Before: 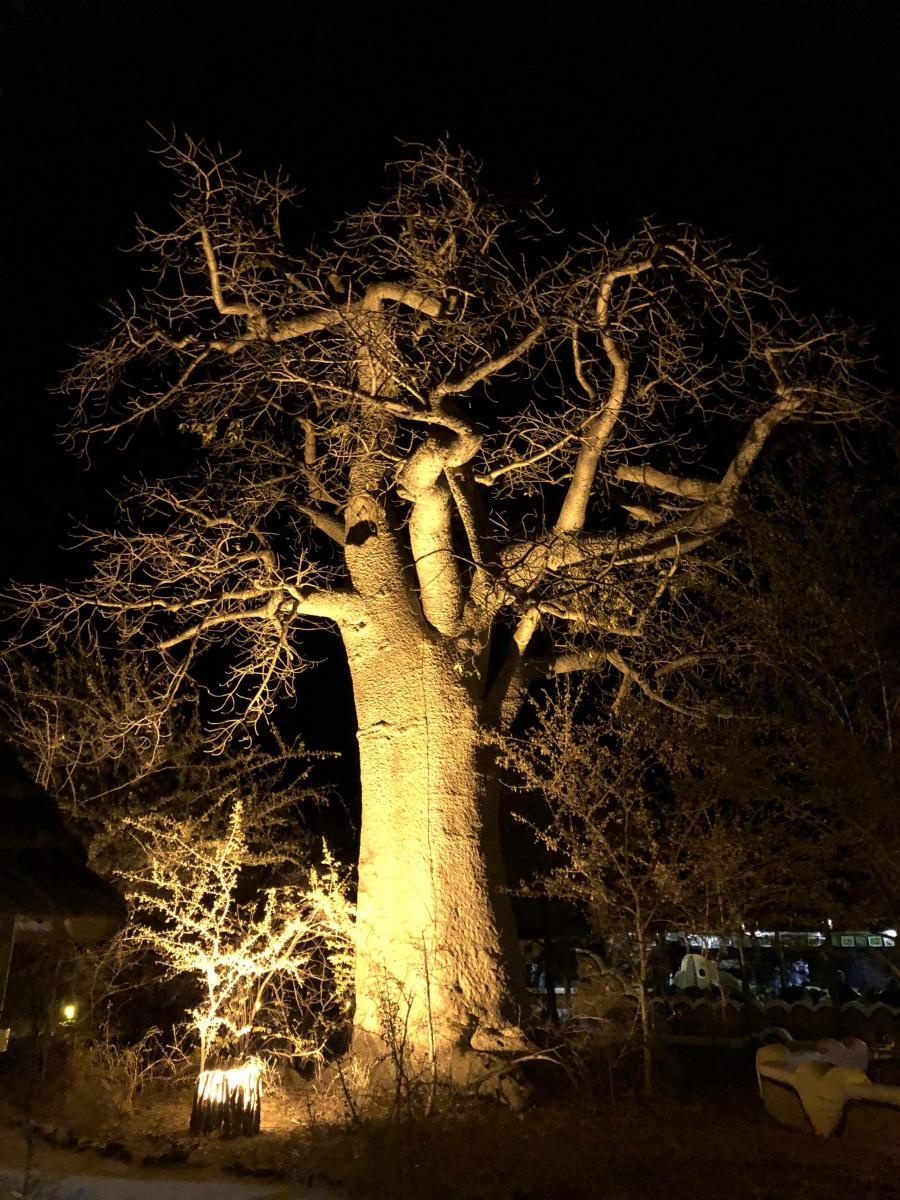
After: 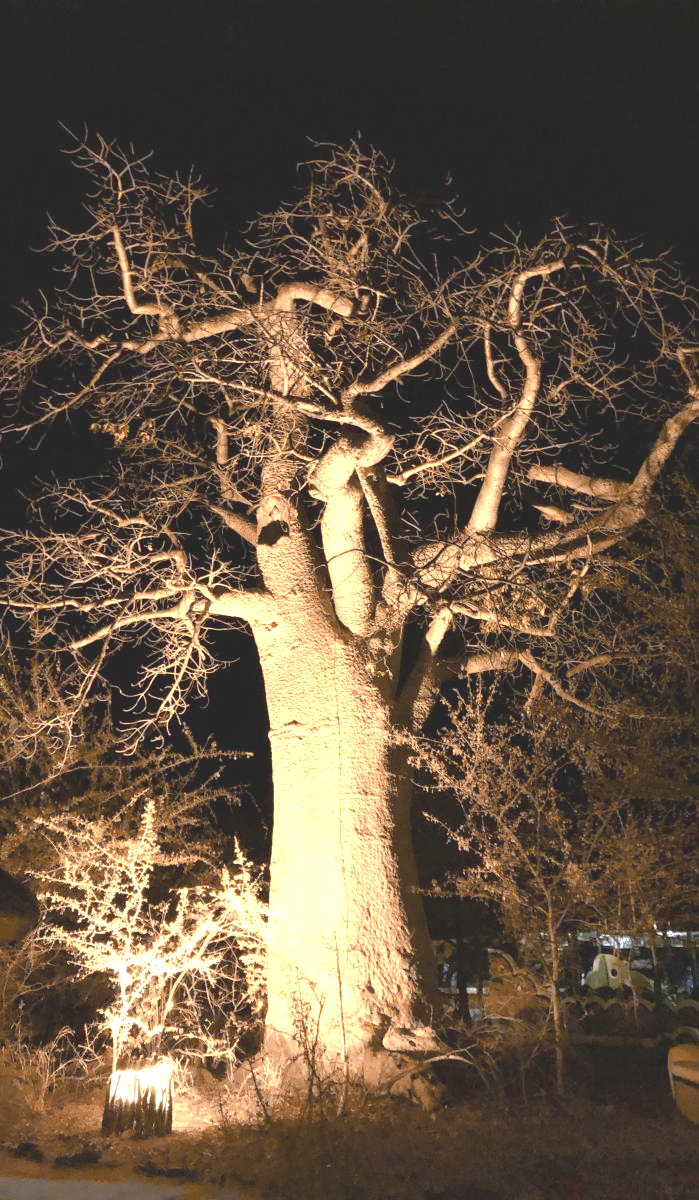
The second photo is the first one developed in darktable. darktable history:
shadows and highlights: shadows 25.17, highlights -25.57
color balance rgb: perceptual saturation grading › global saturation 20%, perceptual saturation grading › highlights -25.51%, perceptual saturation grading › shadows 24.567%
exposure: black level correction 0, exposure 1.1 EV, compensate highlight preservation false
crop: left 9.888%, right 12.435%
color correction: highlights b* -0.013, saturation 1.07
contrast brightness saturation: contrast -0.268, saturation -0.426
color zones: curves: ch0 [(0.009, 0.528) (0.136, 0.6) (0.255, 0.586) (0.39, 0.528) (0.522, 0.584) (0.686, 0.736) (0.849, 0.561)]; ch1 [(0.045, 0.781) (0.14, 0.416) (0.257, 0.695) (0.442, 0.032) (0.738, 0.338) (0.818, 0.632) (0.891, 0.741) (1, 0.704)]; ch2 [(0, 0.667) (0.141, 0.52) (0.26, 0.37) (0.474, 0.432) (0.743, 0.286)]
